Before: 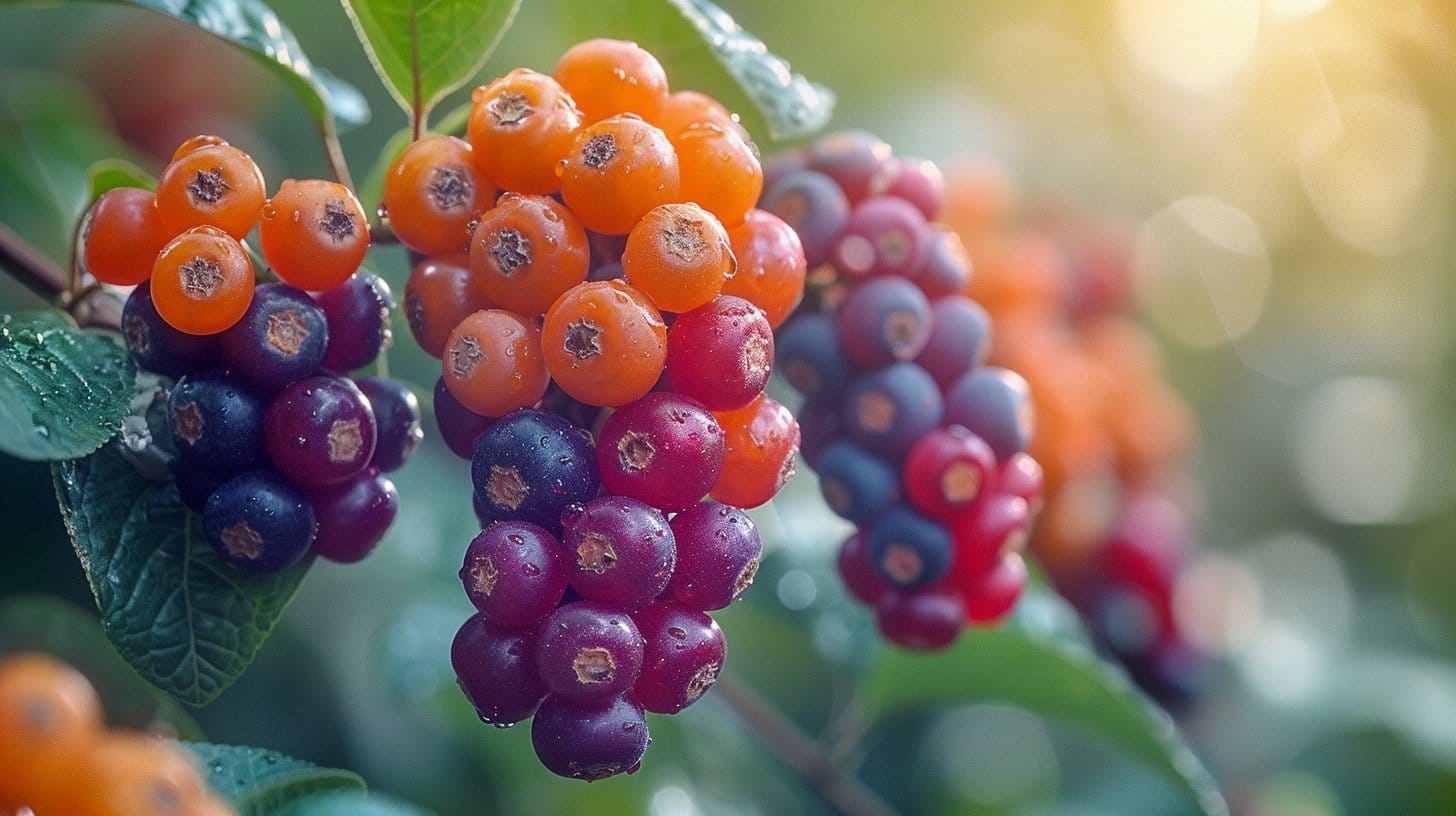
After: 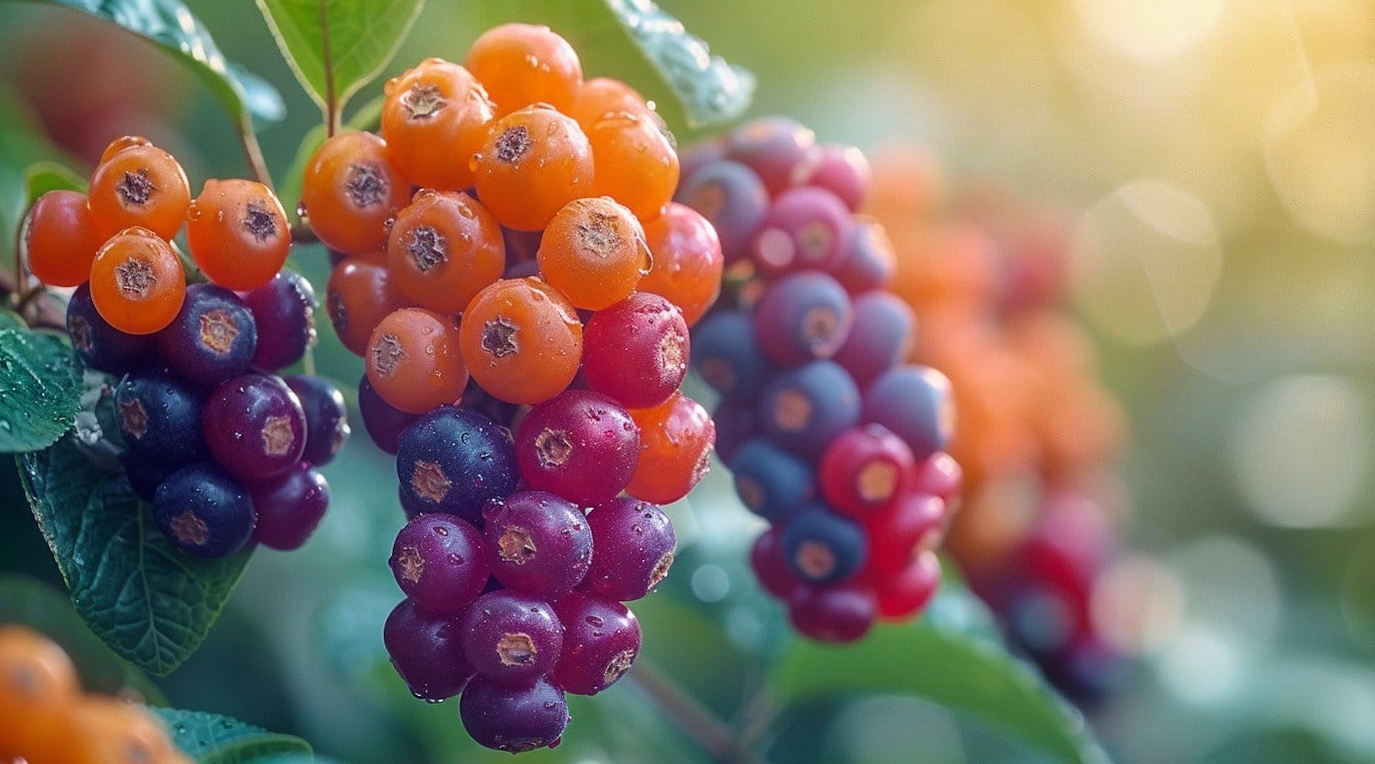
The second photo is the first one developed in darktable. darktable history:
rotate and perspective: rotation 0.062°, lens shift (vertical) 0.115, lens shift (horizontal) -0.133, crop left 0.047, crop right 0.94, crop top 0.061, crop bottom 0.94
velvia: on, module defaults
